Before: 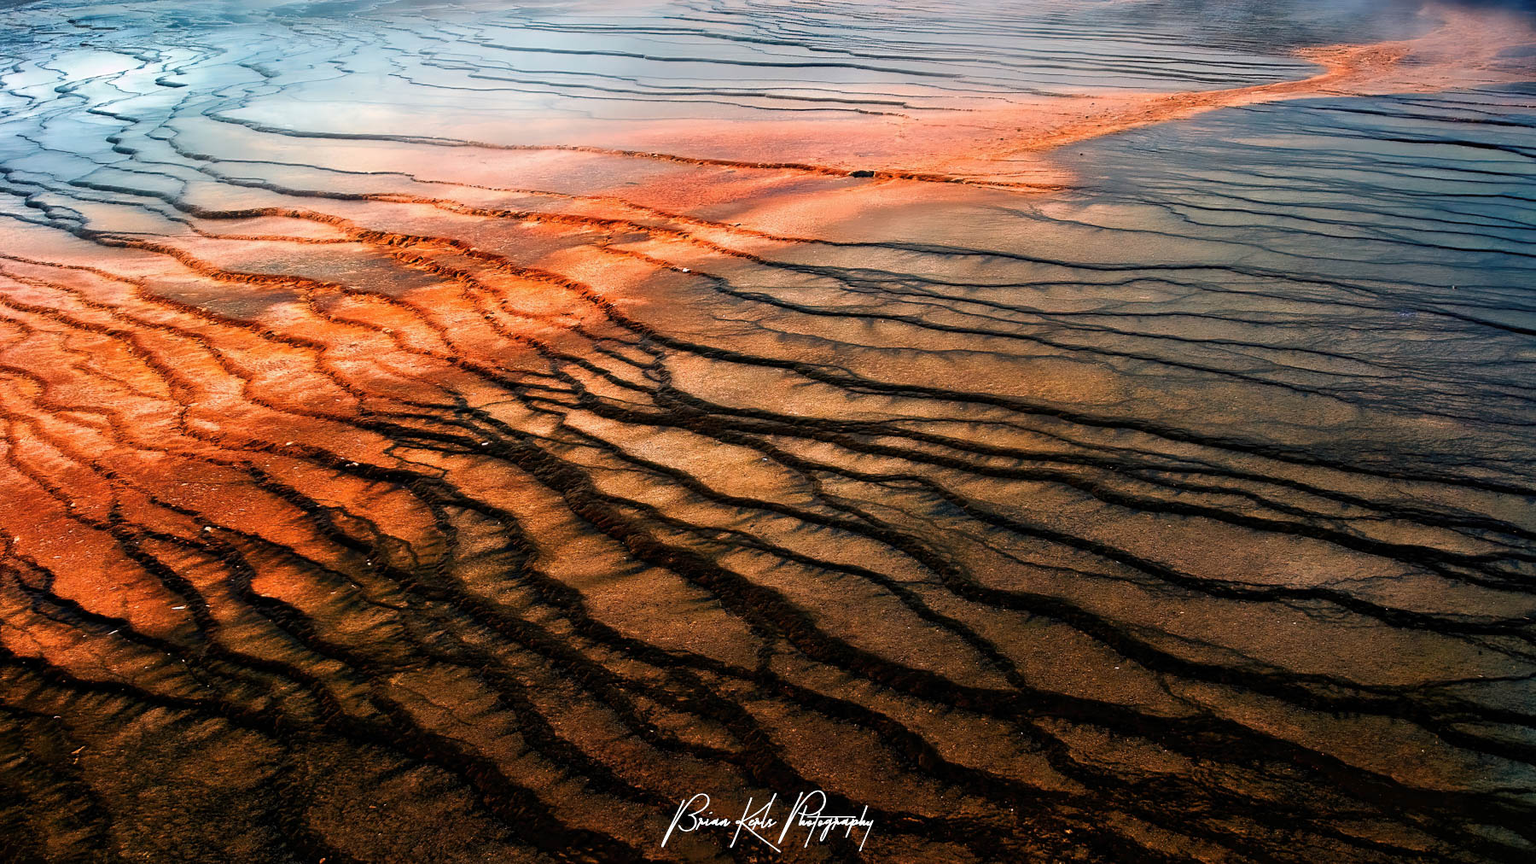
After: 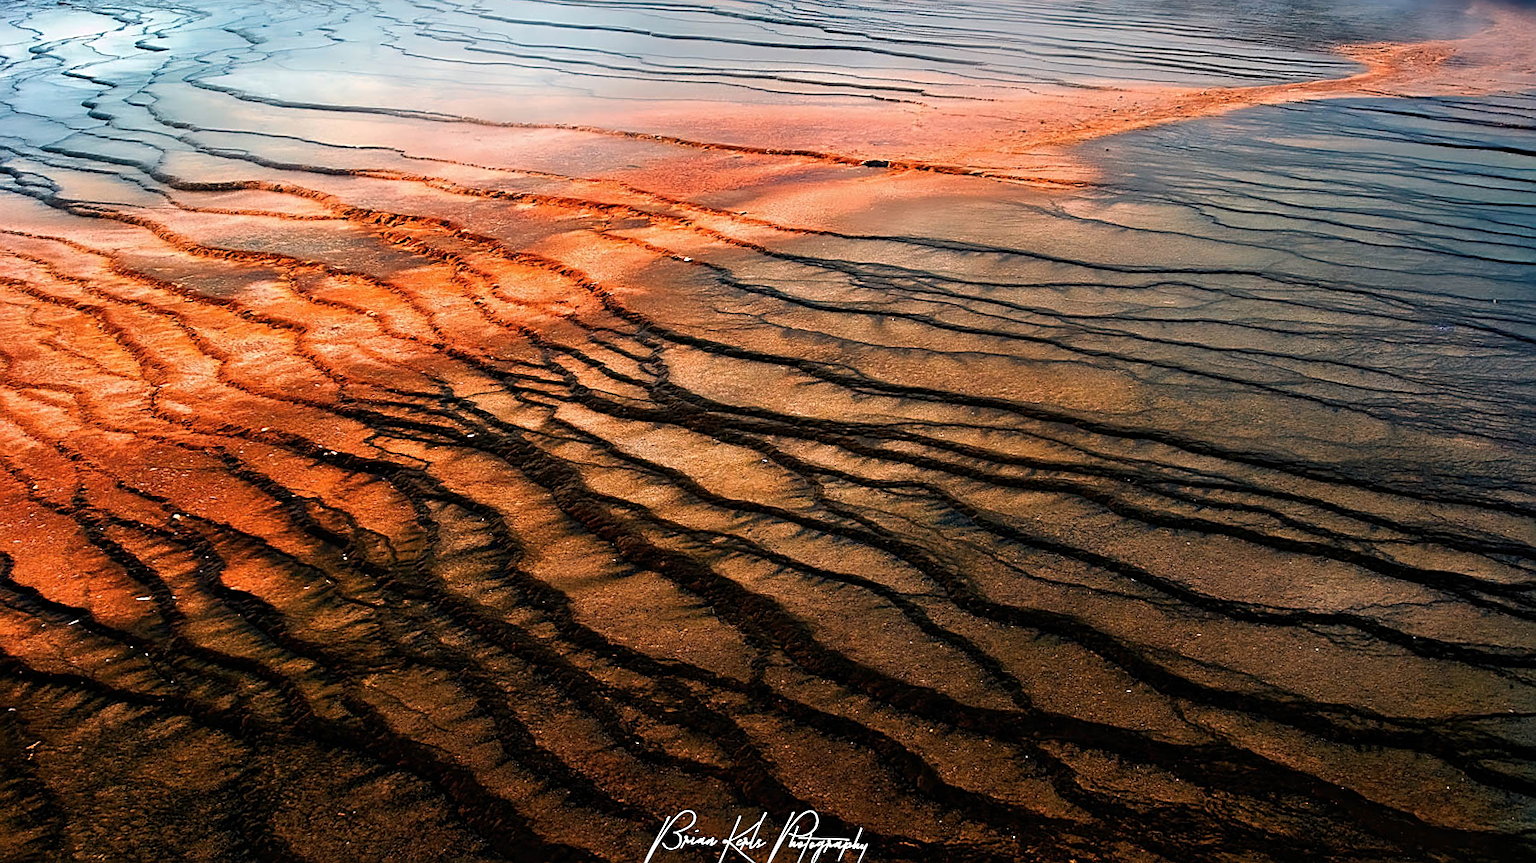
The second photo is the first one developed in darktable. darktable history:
crop and rotate: angle -1.69°
sharpen: on, module defaults
